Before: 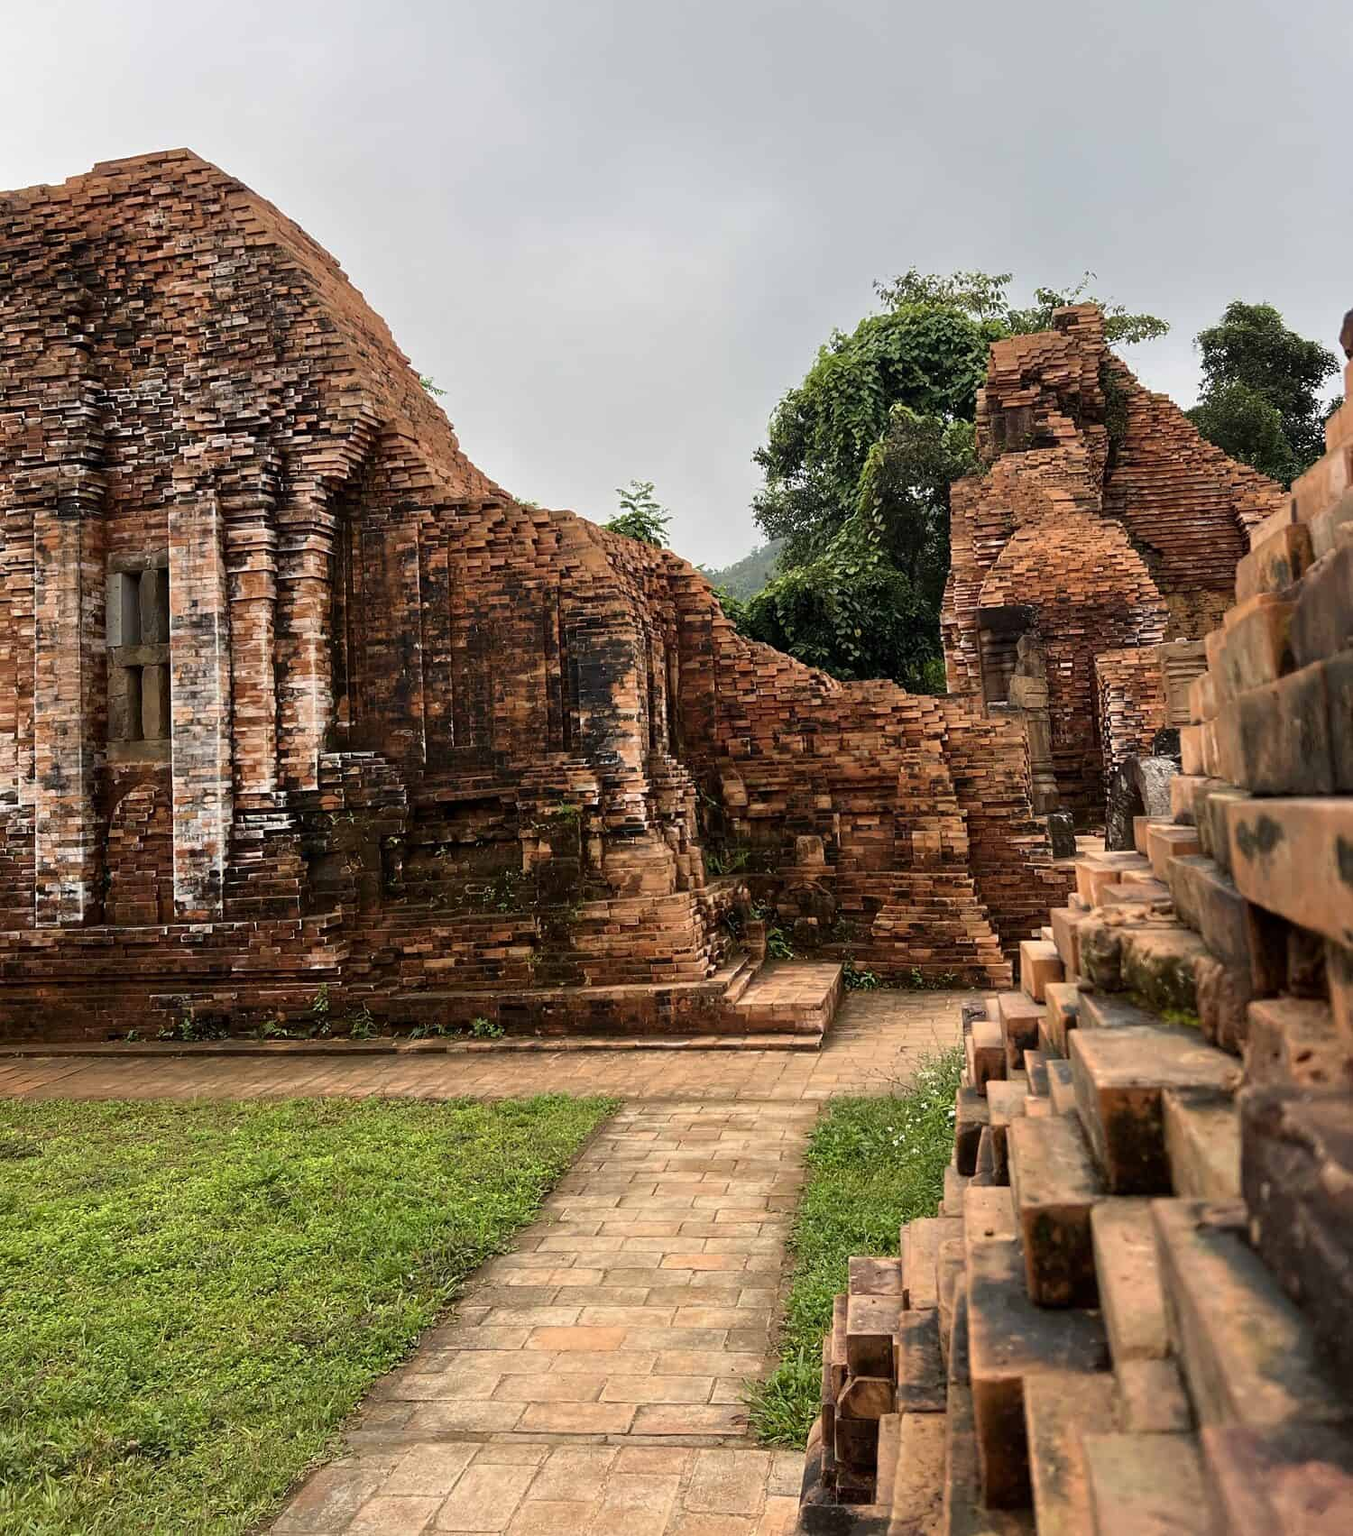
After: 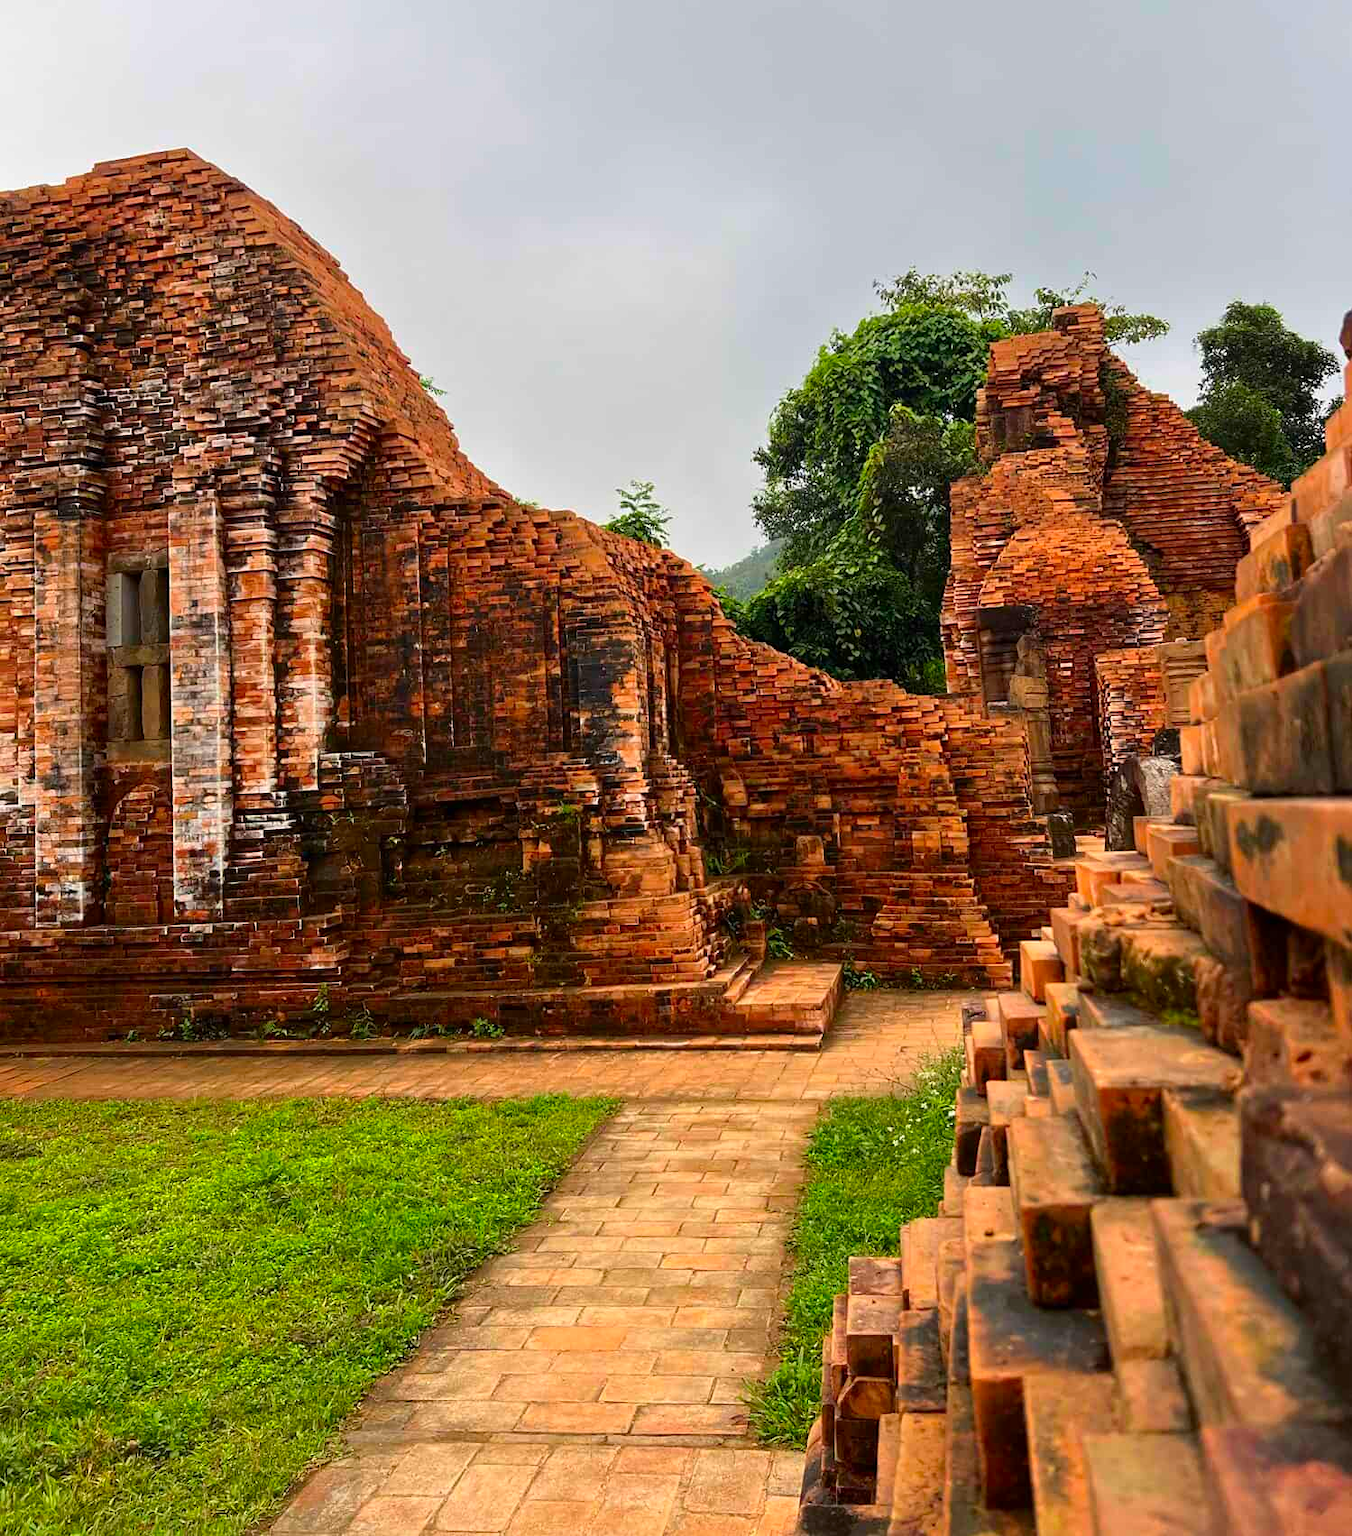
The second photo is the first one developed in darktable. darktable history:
contrast brightness saturation: saturation 0.51
